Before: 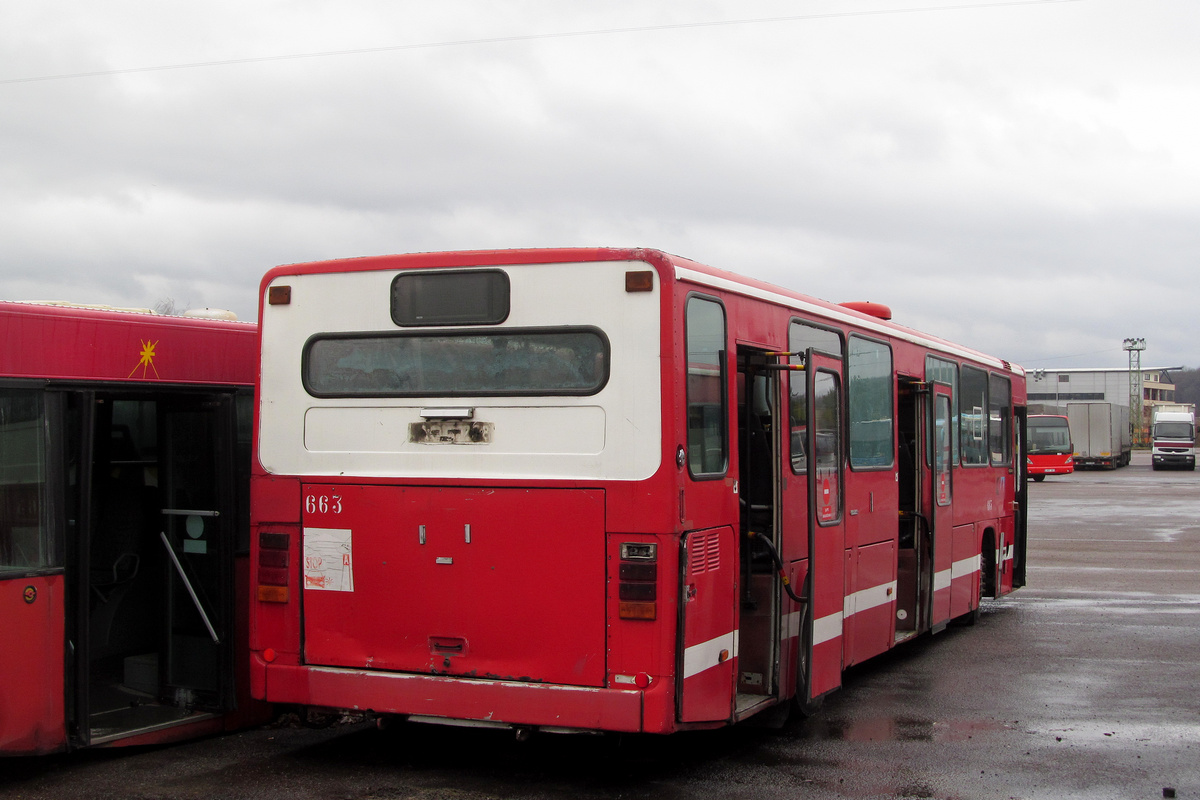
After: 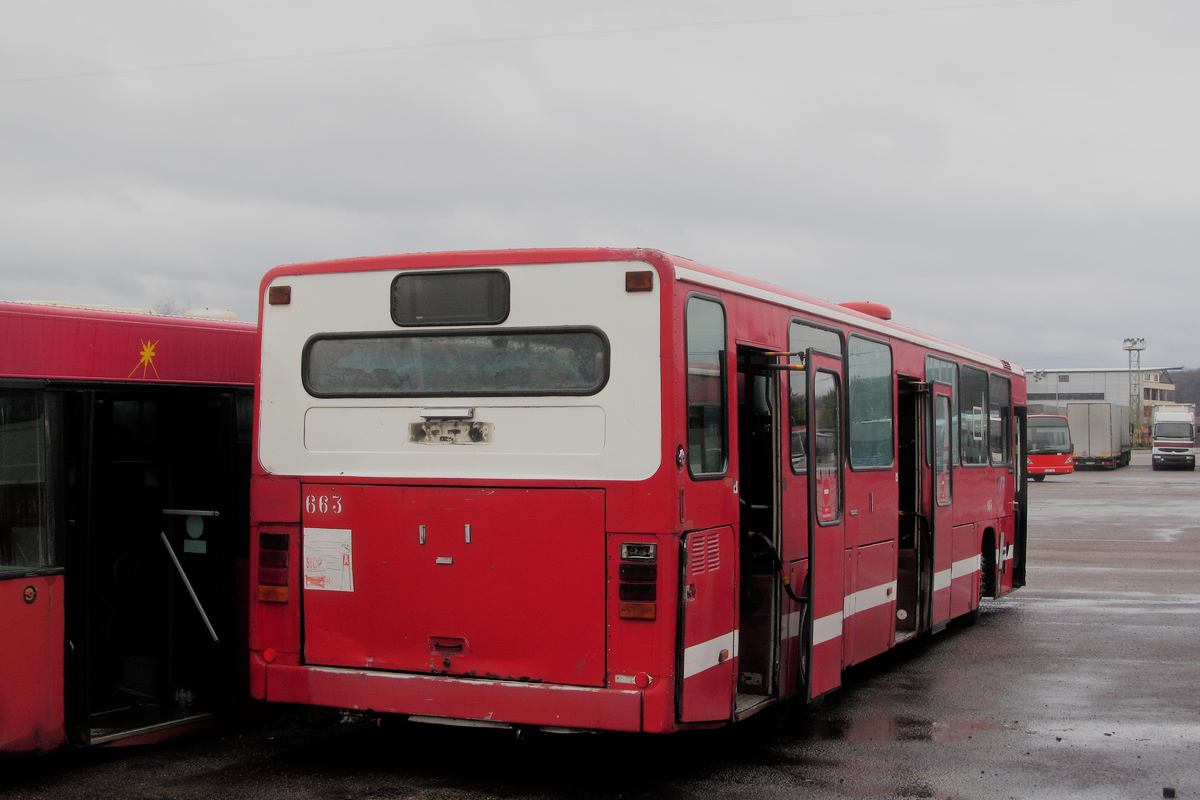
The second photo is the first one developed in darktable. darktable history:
haze removal: strength -0.09, distance 0.358, compatibility mode true, adaptive false
filmic rgb: black relative exposure -7.48 EV, white relative exposure 4.83 EV, hardness 3.4, color science v6 (2022)
